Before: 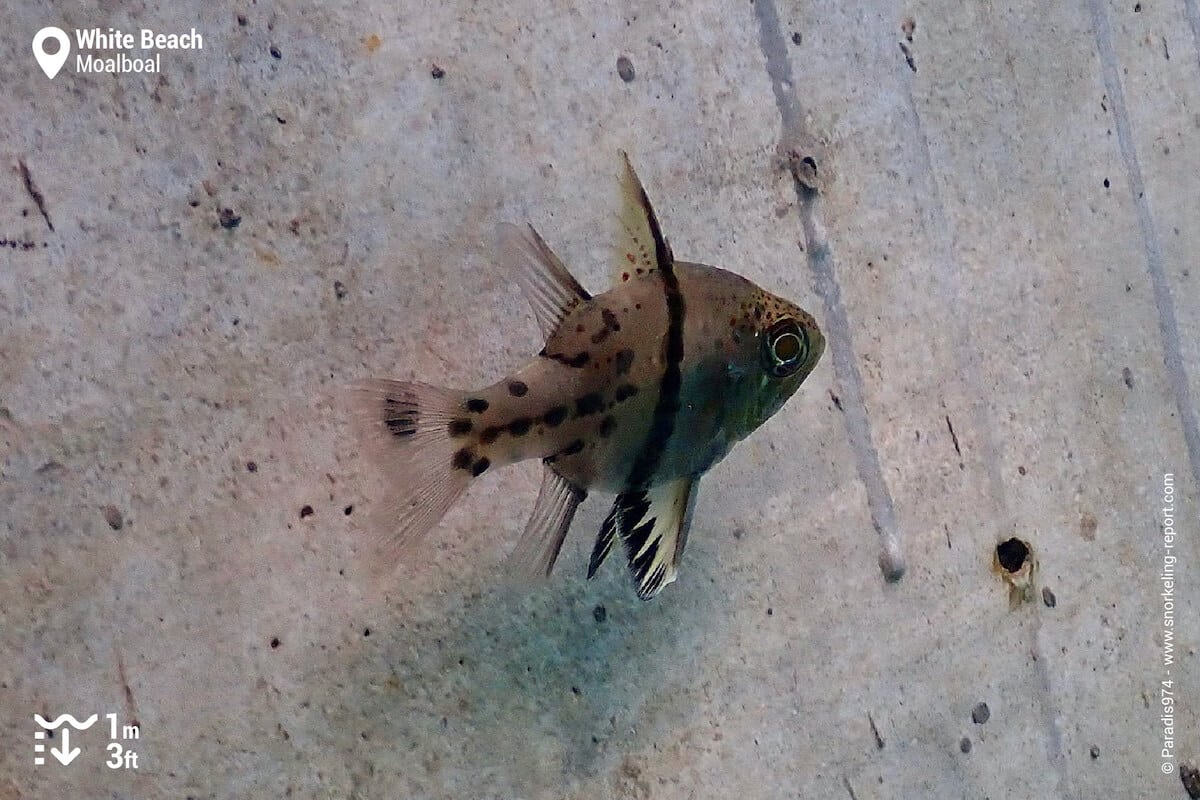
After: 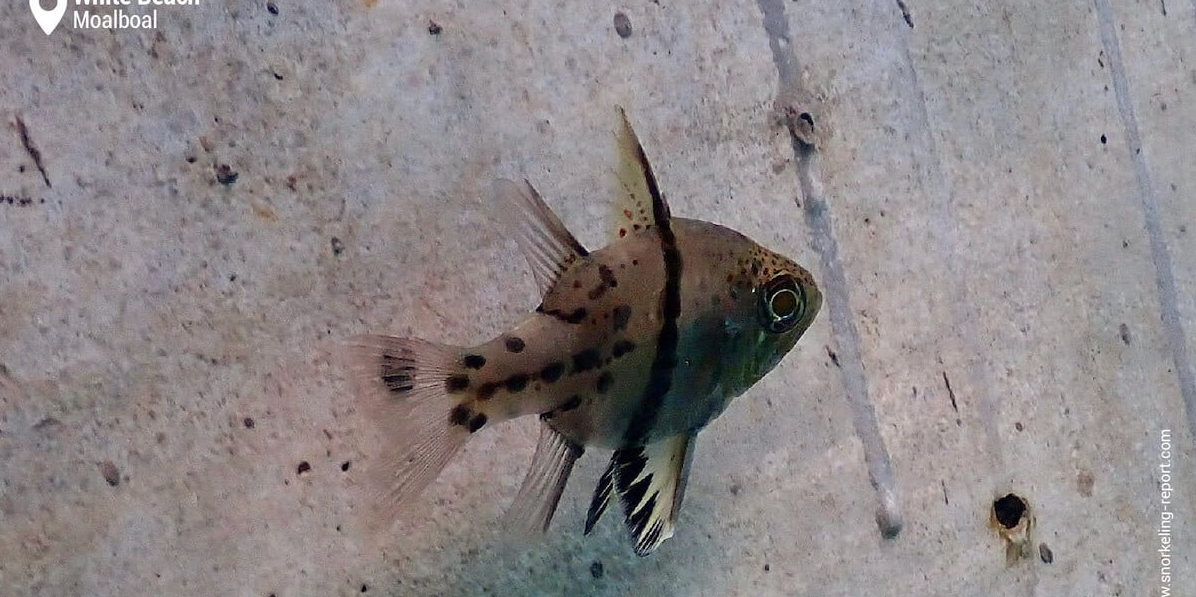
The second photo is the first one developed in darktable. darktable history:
crop: left 0.303%, top 5.501%, bottom 19.793%
